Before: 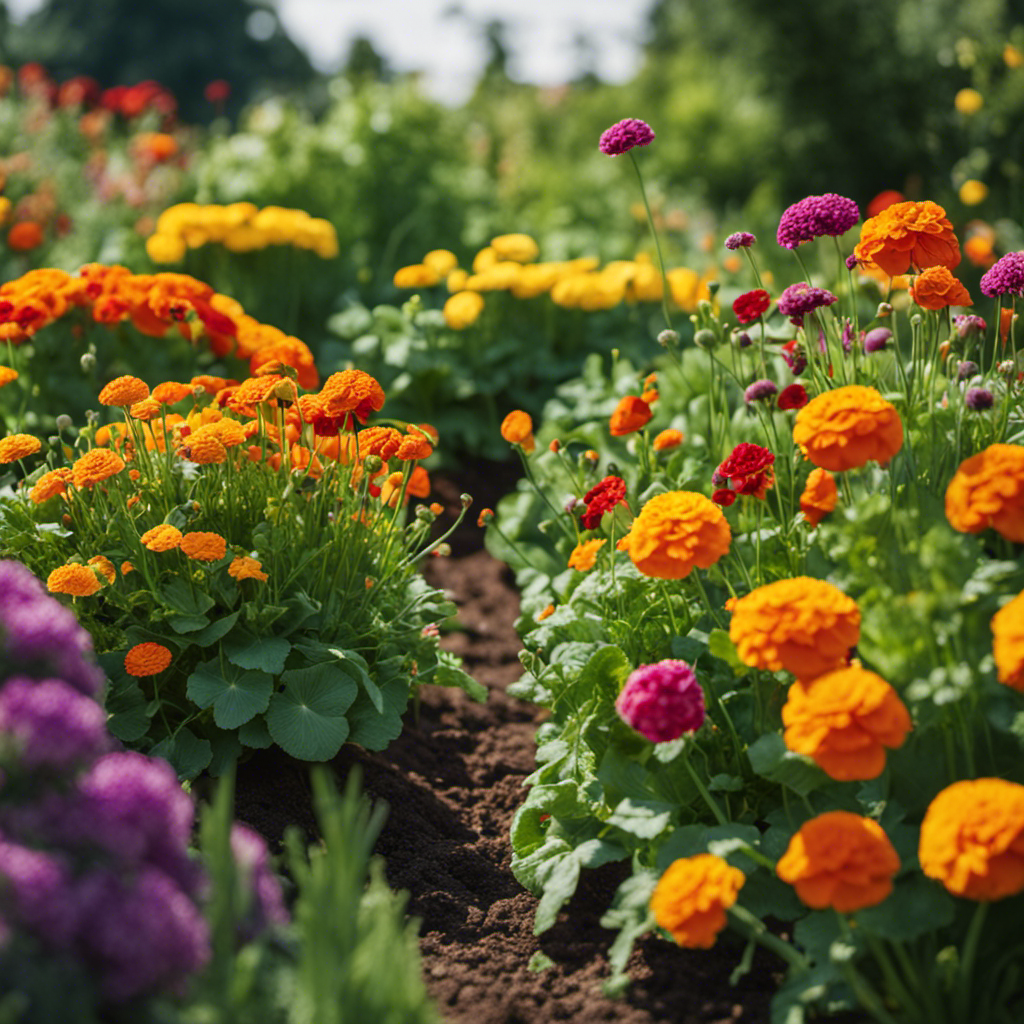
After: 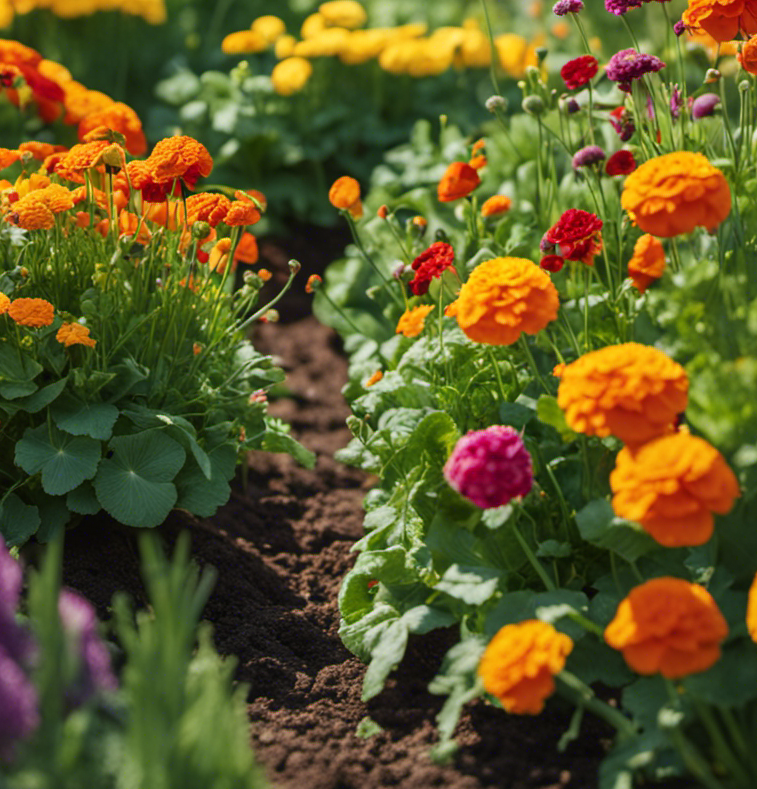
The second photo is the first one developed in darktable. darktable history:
exposure: compensate highlight preservation false
white balance: emerald 1
crop: left 16.871%, top 22.857%, right 9.116%
